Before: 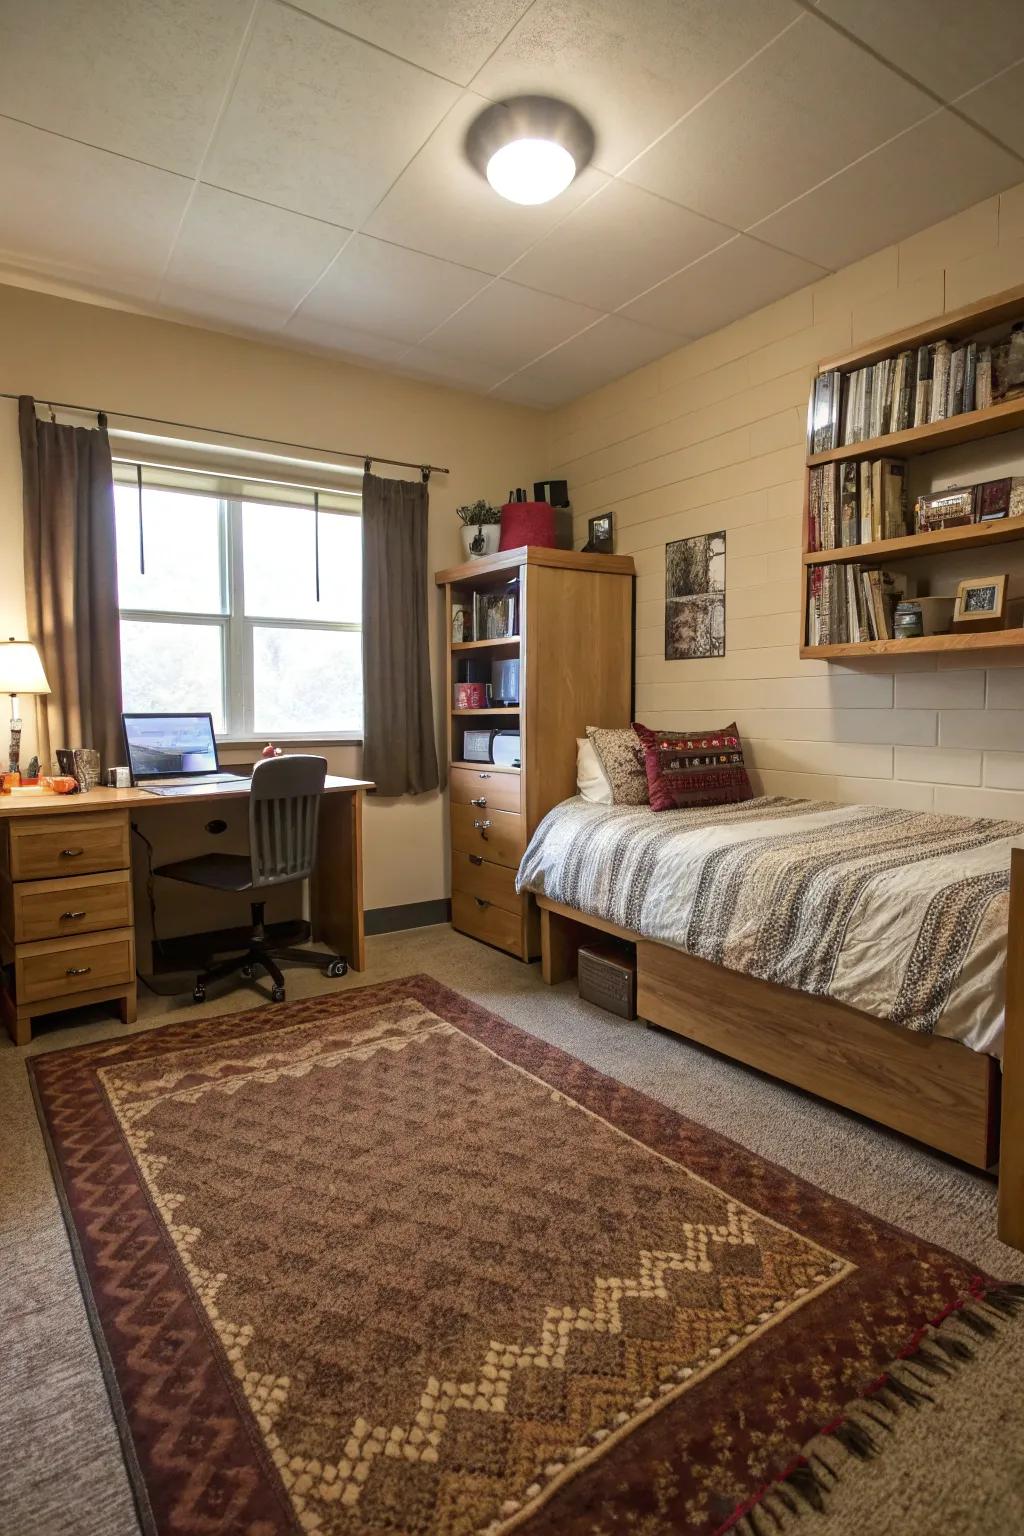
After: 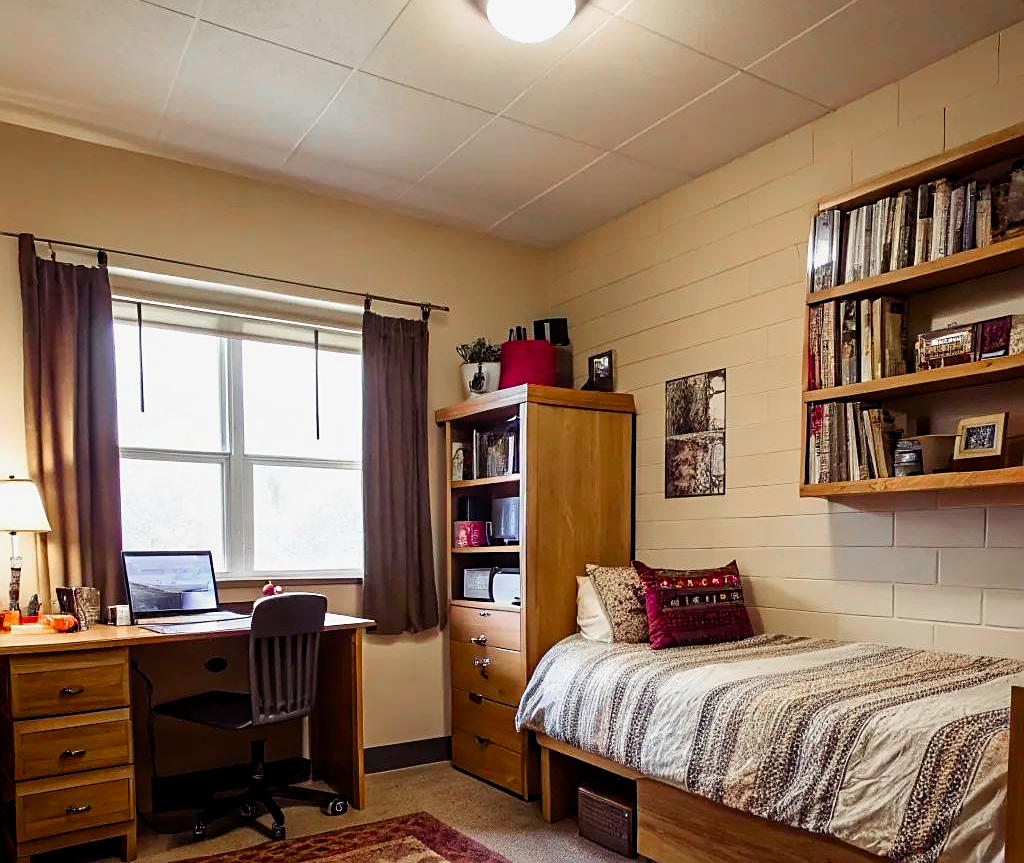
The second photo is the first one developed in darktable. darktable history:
crop and rotate: top 10.609%, bottom 33.202%
exposure: exposure 0.028 EV, compensate highlight preservation false
sharpen: on, module defaults
tone equalizer: on, module defaults
filmic rgb: middle gray luminance 21.71%, black relative exposure -14.08 EV, white relative exposure 2.98 EV, target black luminance 0%, hardness 8.85, latitude 59.79%, contrast 1.204, highlights saturation mix 5.02%, shadows ↔ highlights balance 40.84%
color zones: curves: ch1 [(0, 0.679) (0.143, 0.647) (0.286, 0.261) (0.378, -0.011) (0.571, 0.396) (0.714, 0.399) (0.857, 0.406) (1, 0.679)]
color balance rgb: shadows lift › luminance -21.59%, shadows lift › chroma 9.22%, shadows lift › hue 283.81°, perceptual saturation grading › global saturation 20%, perceptual saturation grading › highlights -25.076%, perceptual saturation grading › shadows 24.36%
